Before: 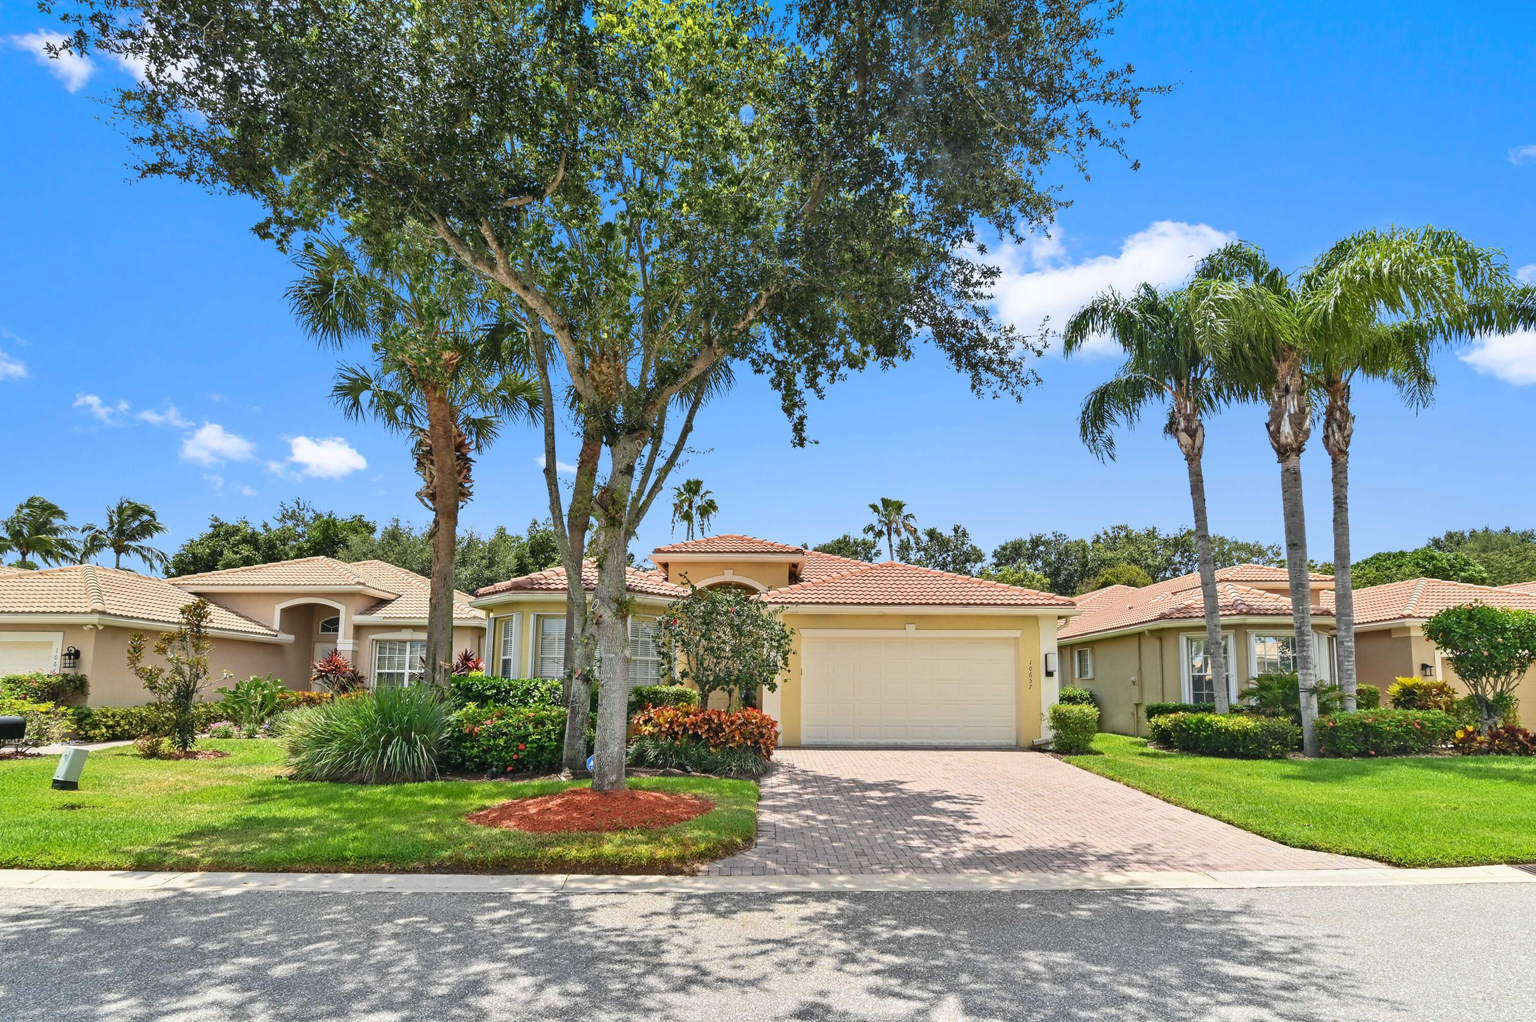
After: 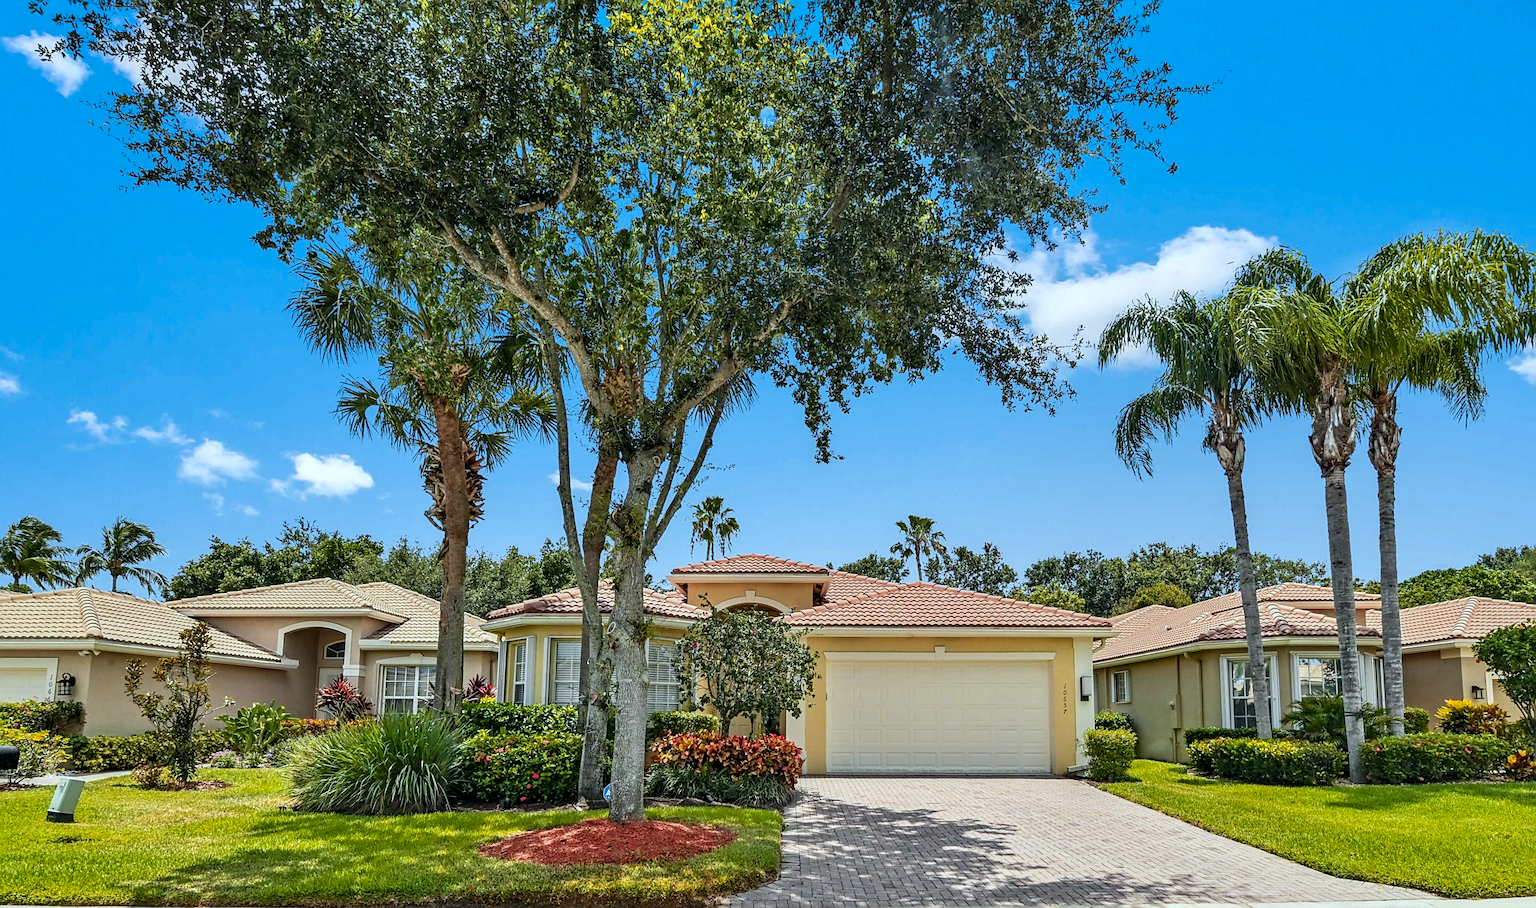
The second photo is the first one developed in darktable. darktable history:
color correction: highlights b* 3
exposure: black level correction 0, exposure 1.1 EV, compensate exposure bias true, compensate highlight preservation false
white balance: red 0.925, blue 1.046
sharpen: on, module defaults
crop and rotate: angle 0.2°, left 0.275%, right 3.127%, bottom 14.18%
color zones: curves: ch1 [(0.239, 0.552) (0.75, 0.5)]; ch2 [(0.25, 0.462) (0.749, 0.457)], mix 25.94%
local contrast: detail 144%
